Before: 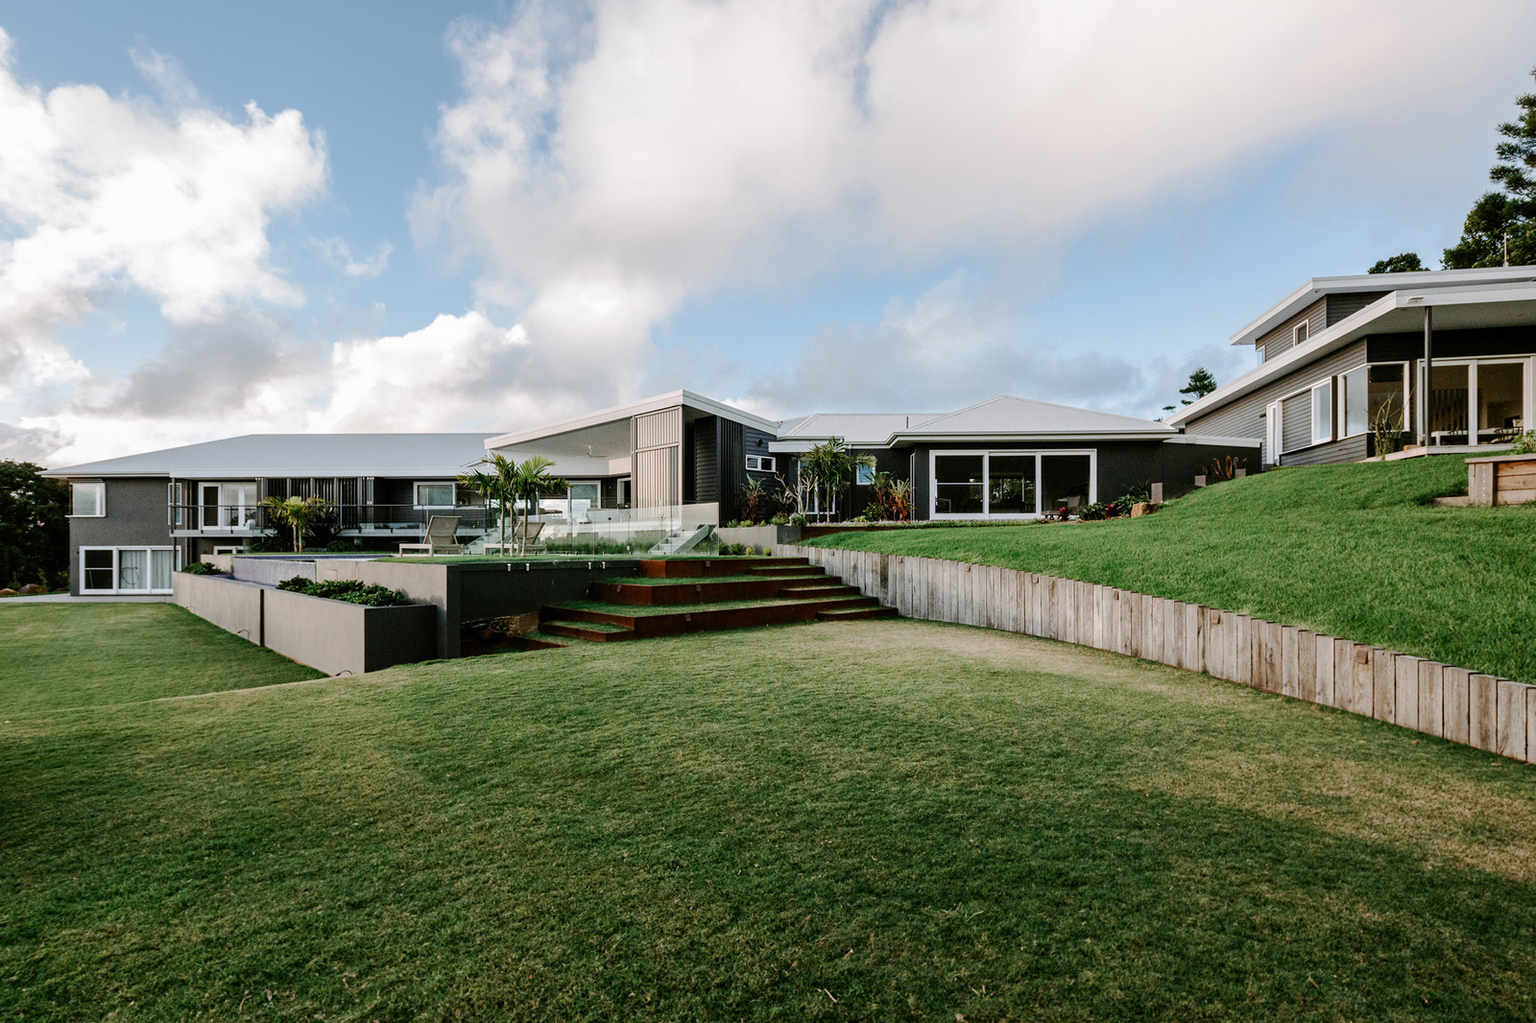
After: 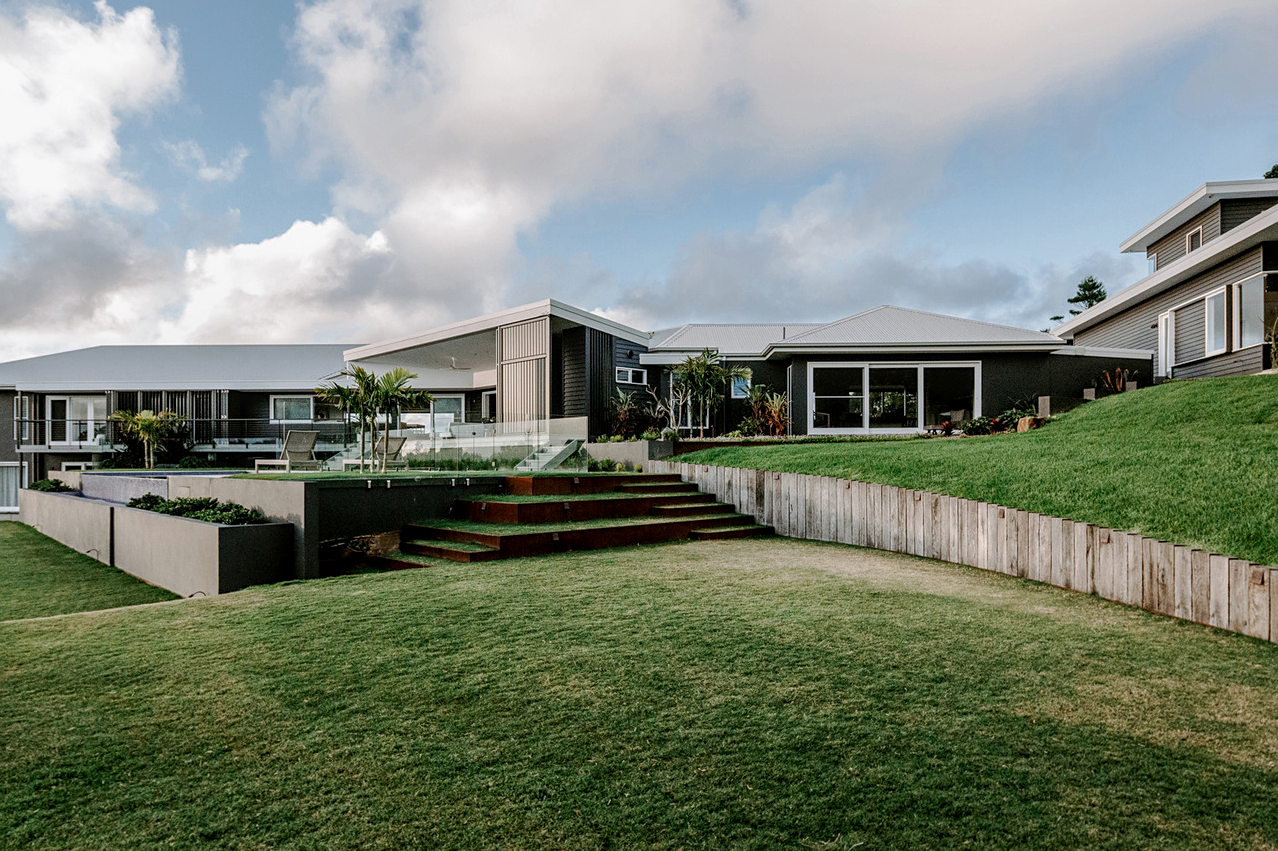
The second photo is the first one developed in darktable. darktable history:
local contrast: detail 130%
crop and rotate: left 10.071%, top 10.071%, right 10.02%, bottom 10.02%
exposure: exposure -0.177 EV, compensate highlight preservation false
sharpen: amount 0.2
